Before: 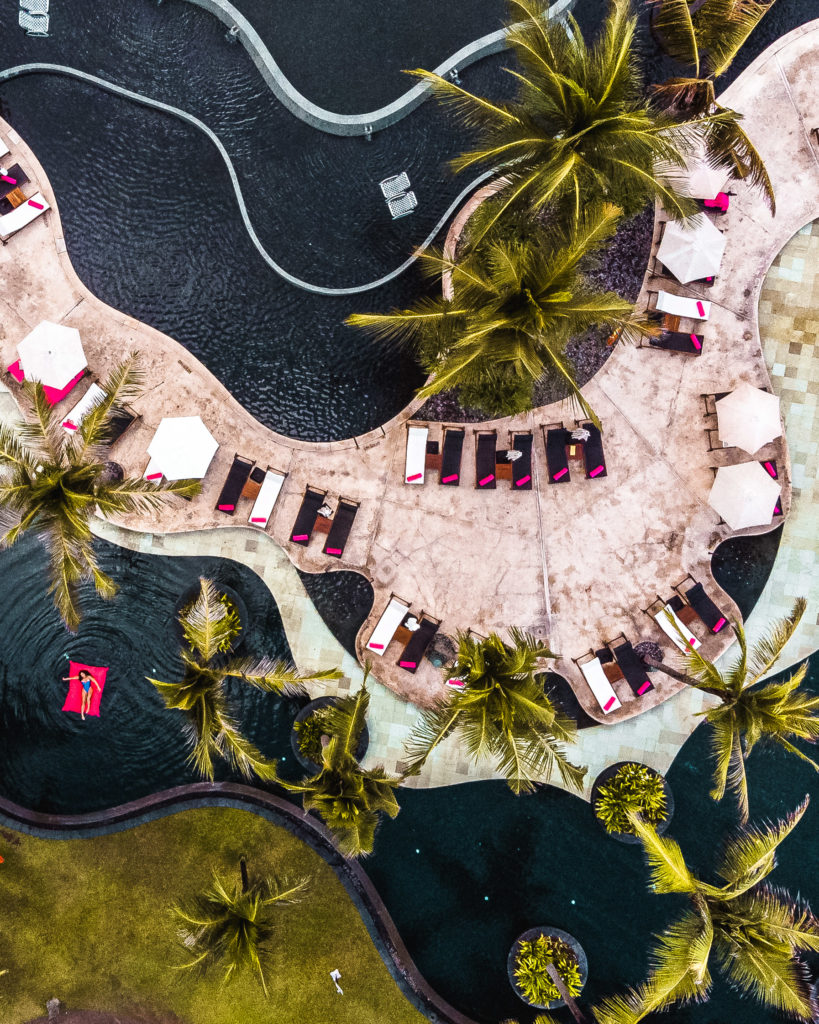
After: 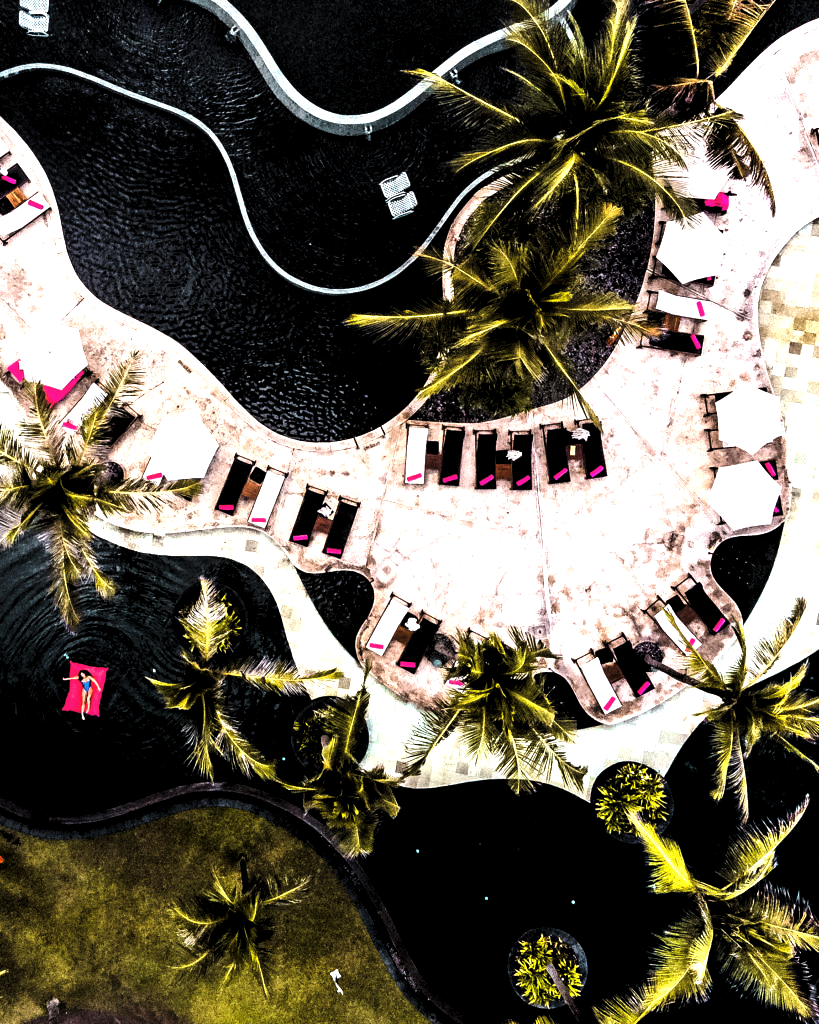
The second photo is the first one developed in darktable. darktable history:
levels: levels [0.116, 0.574, 1]
tone equalizer: -8 EV -1.08 EV, -7 EV -1.01 EV, -6 EV -0.876 EV, -5 EV -0.552 EV, -3 EV 0.558 EV, -2 EV 0.89 EV, -1 EV 0.994 EV, +0 EV 1.07 EV, edges refinement/feathering 500, mask exposure compensation -1.57 EV, preserve details no
